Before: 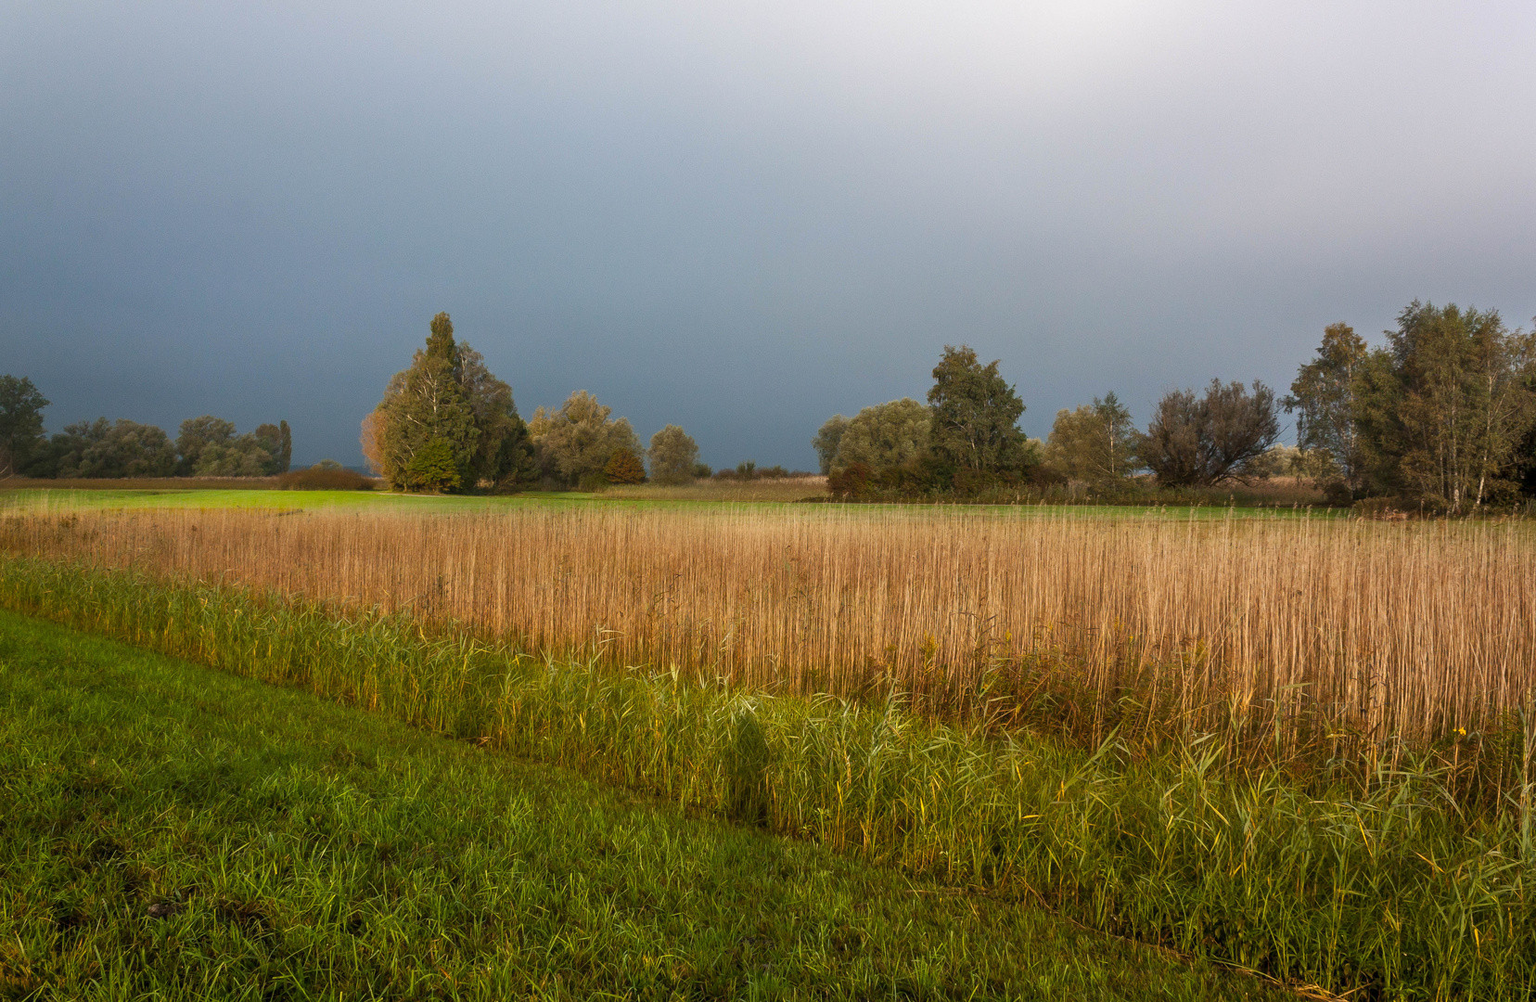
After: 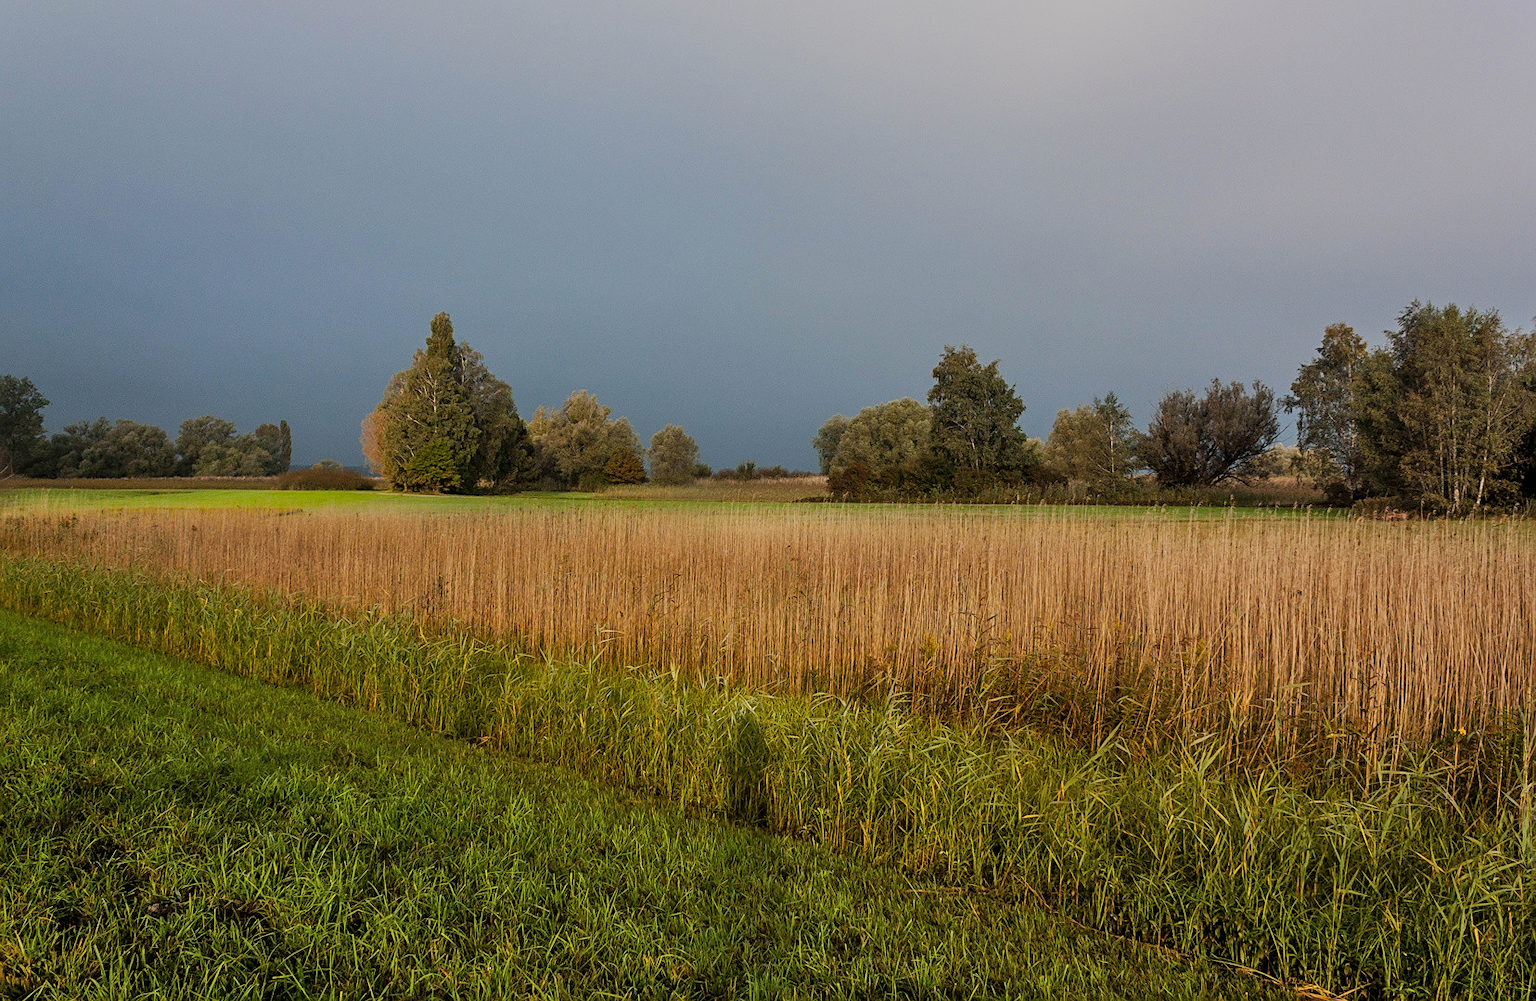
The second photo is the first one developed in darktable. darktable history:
shadows and highlights: shadows 43.71, white point adjustment -1.46, soften with gaussian
sharpen: on, module defaults
filmic rgb: black relative exposure -7.65 EV, white relative exposure 4.56 EV, hardness 3.61, color science v6 (2022)
